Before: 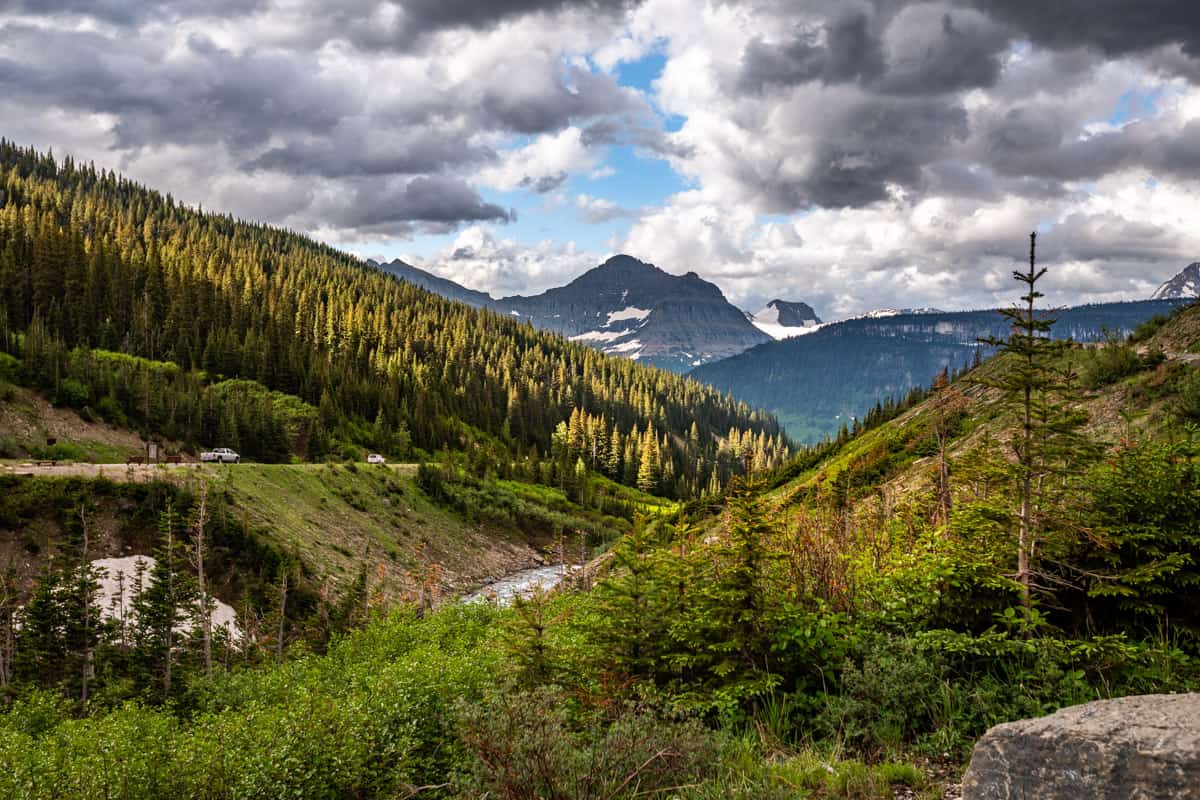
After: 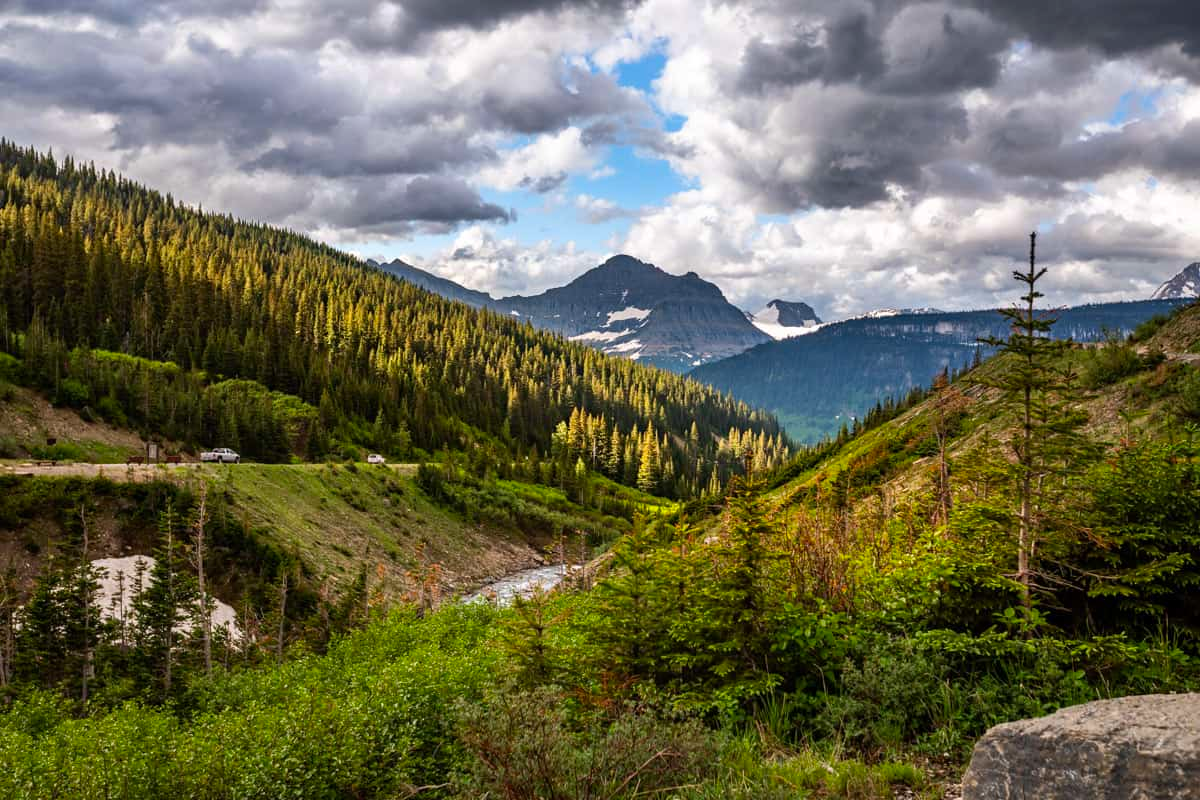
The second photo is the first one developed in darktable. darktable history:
contrast brightness saturation: contrast 0.038, saturation 0.163
